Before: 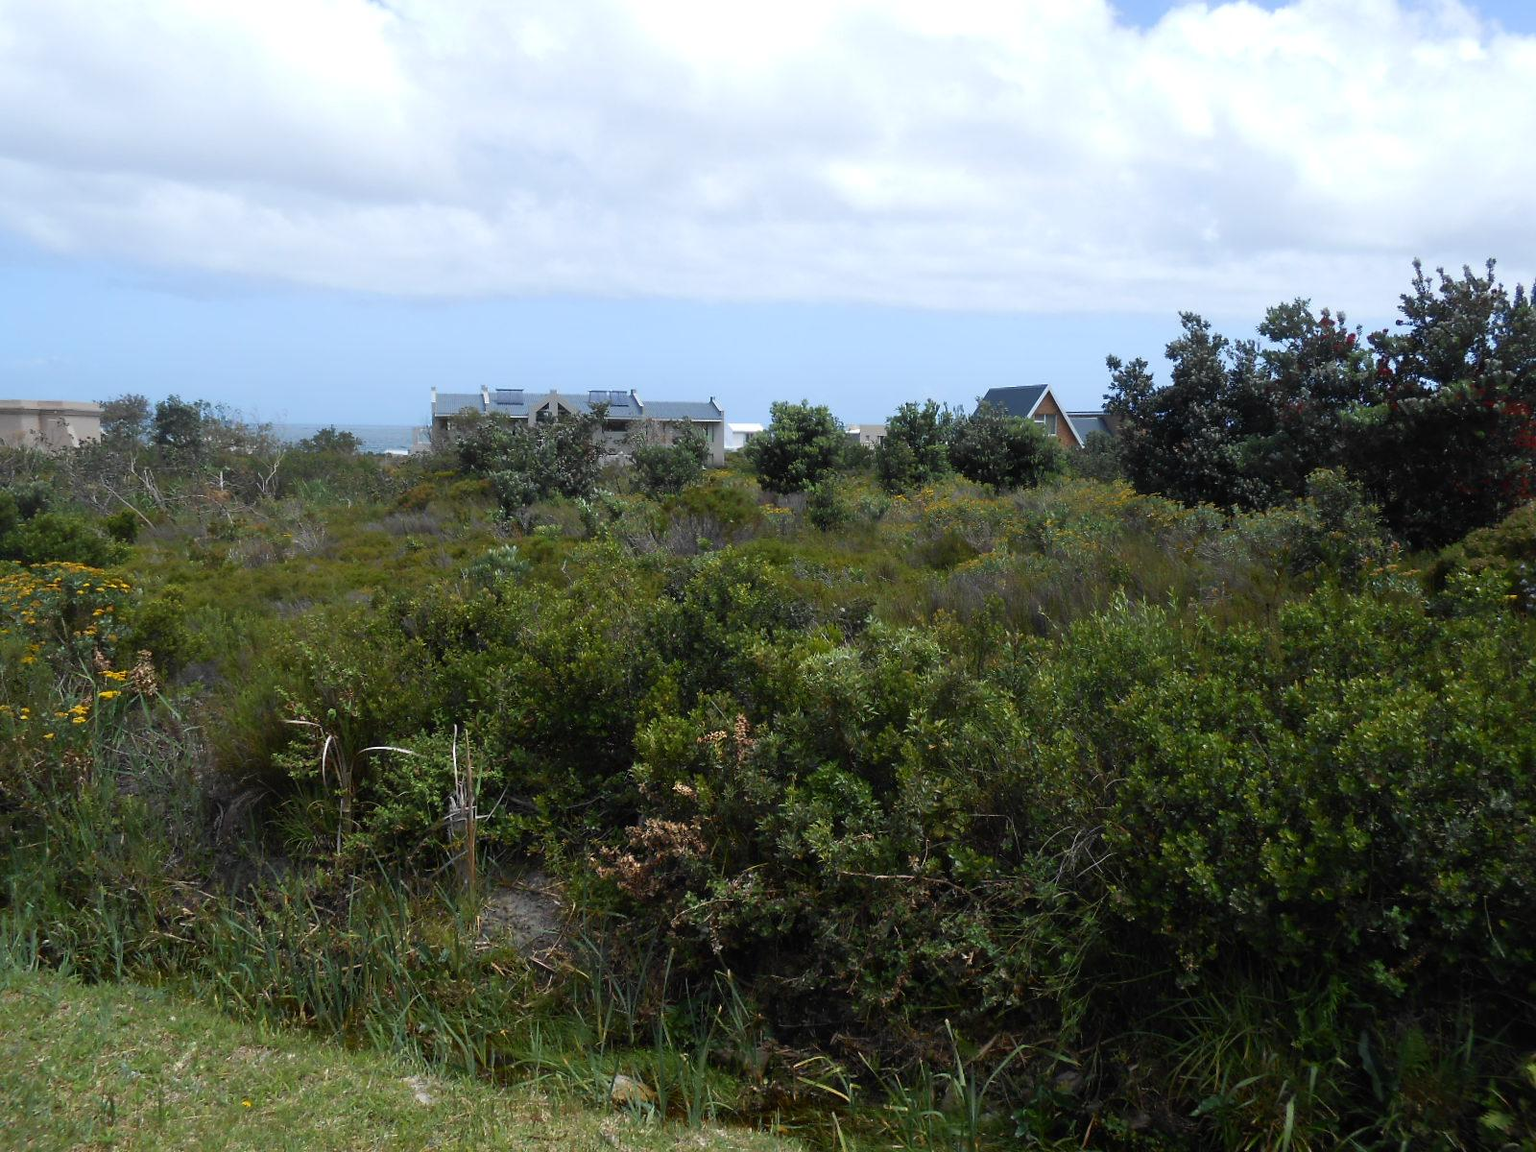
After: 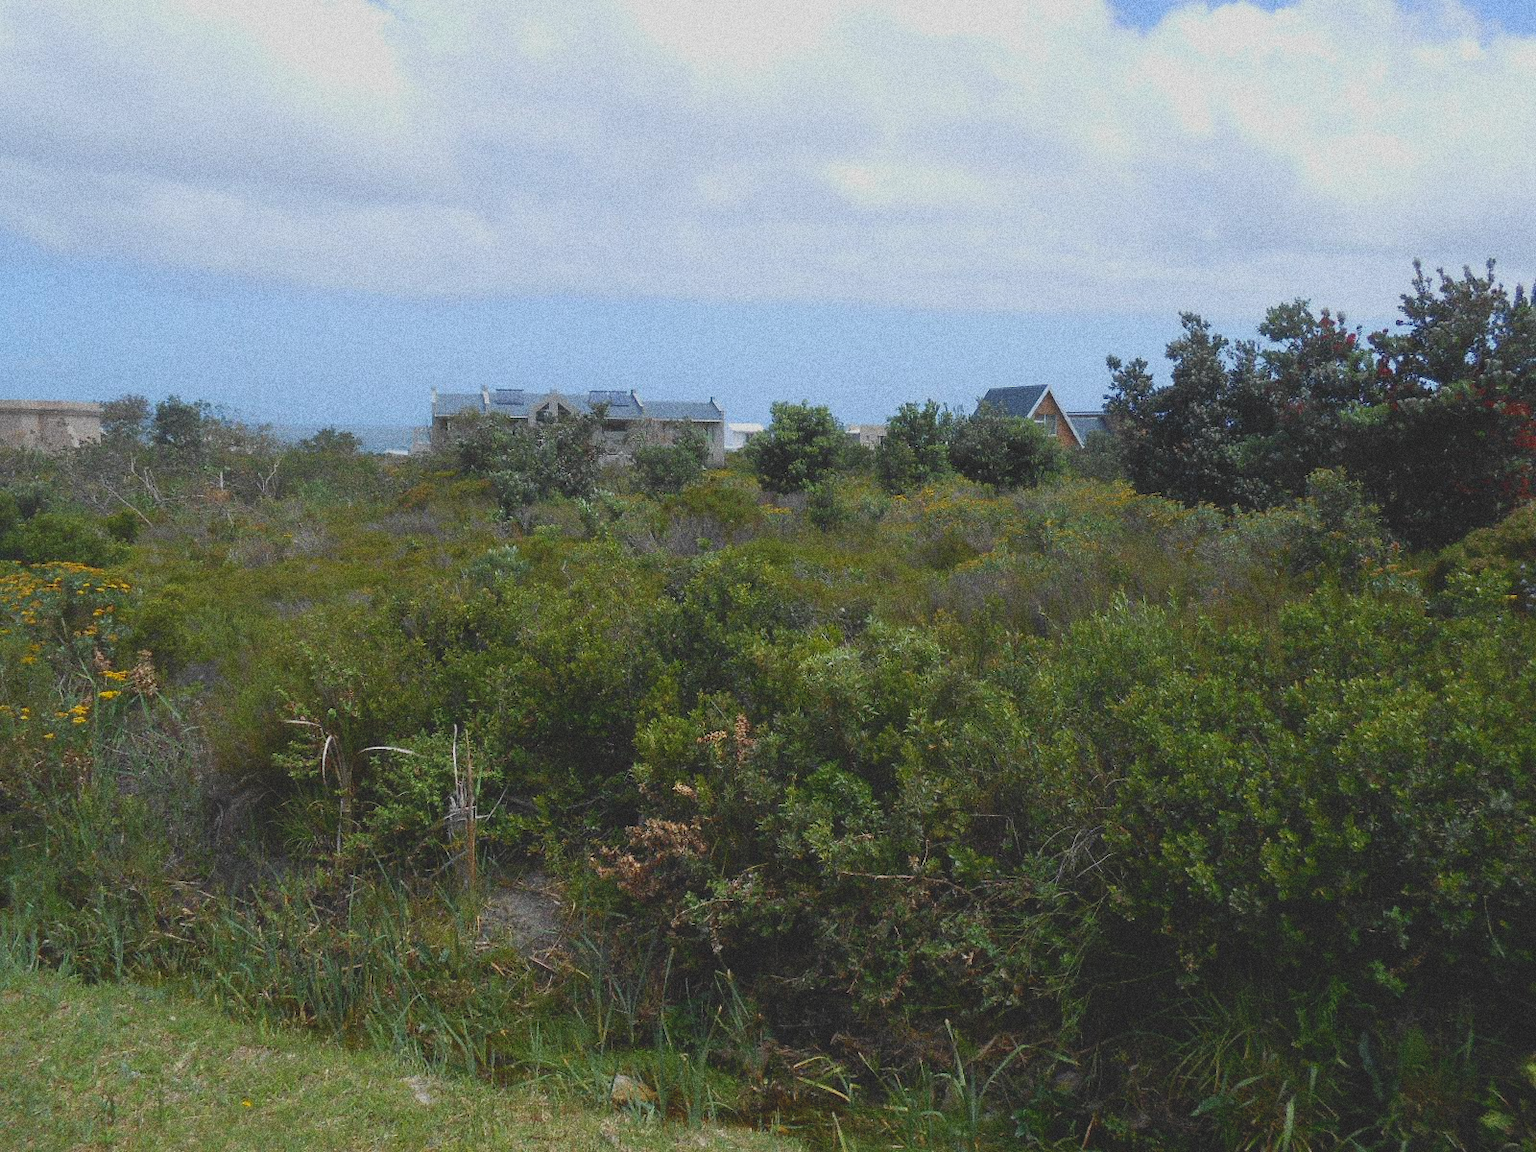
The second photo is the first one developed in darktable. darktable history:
grain: strength 49.07%
contrast brightness saturation: contrast -0.28
color balance: input saturation 99%
